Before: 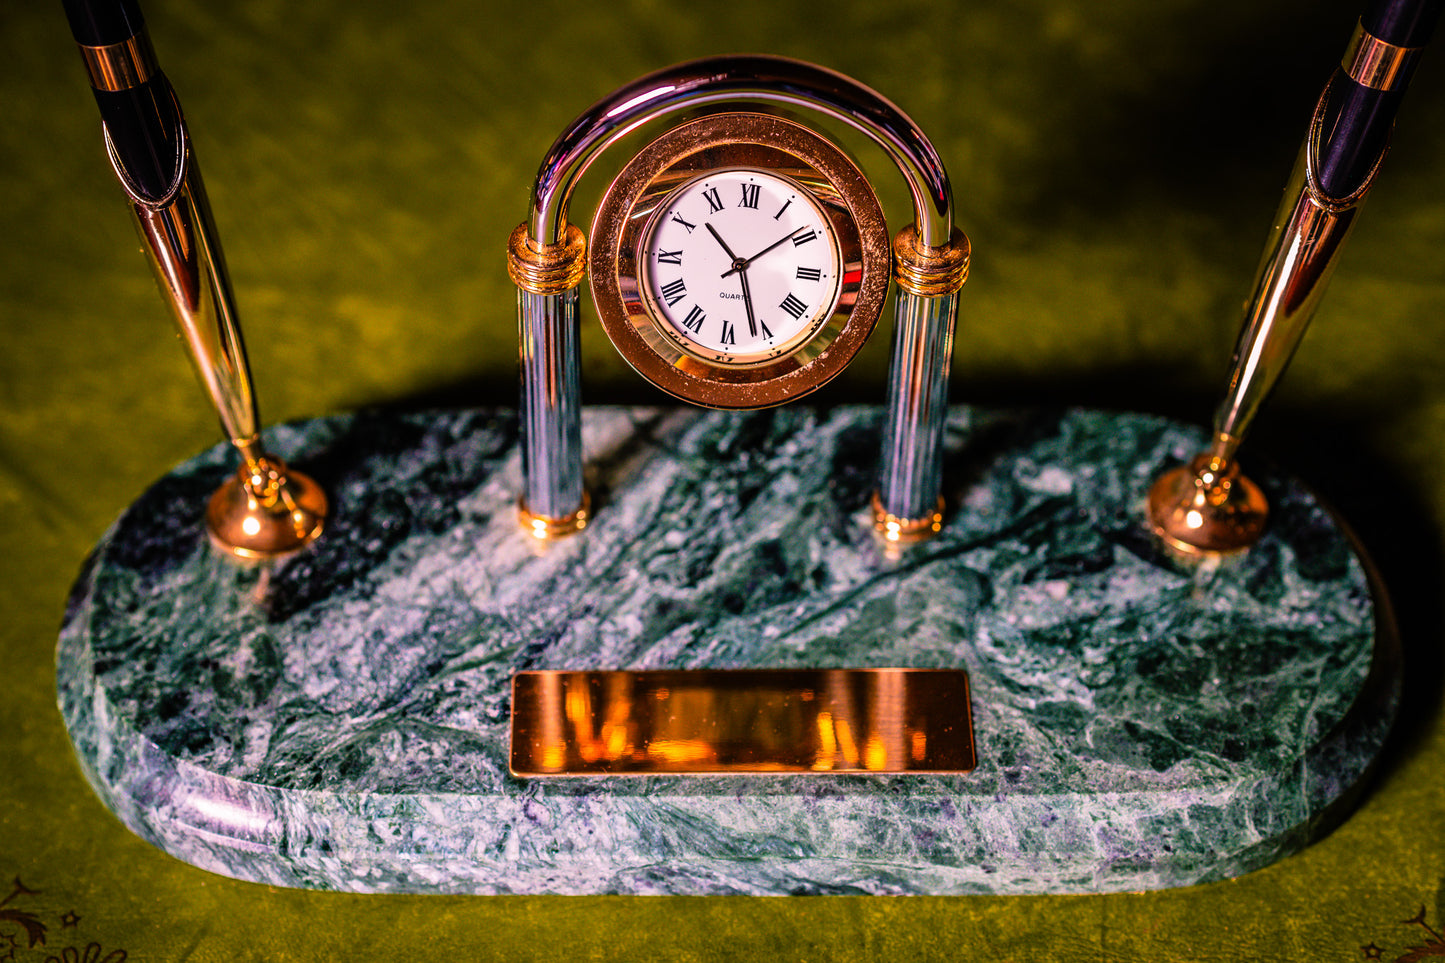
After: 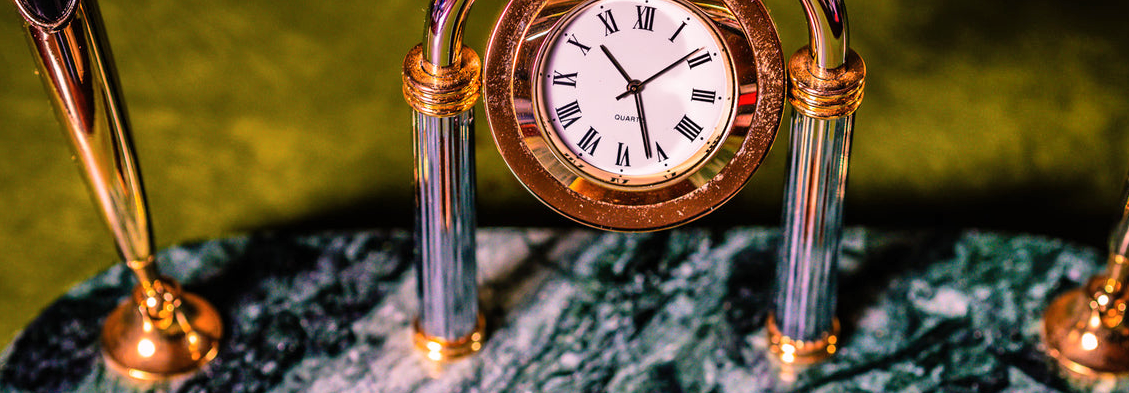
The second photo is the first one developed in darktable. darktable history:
crop: left 7.301%, top 18.569%, right 14.502%, bottom 40.569%
shadows and highlights: low approximation 0.01, soften with gaussian
